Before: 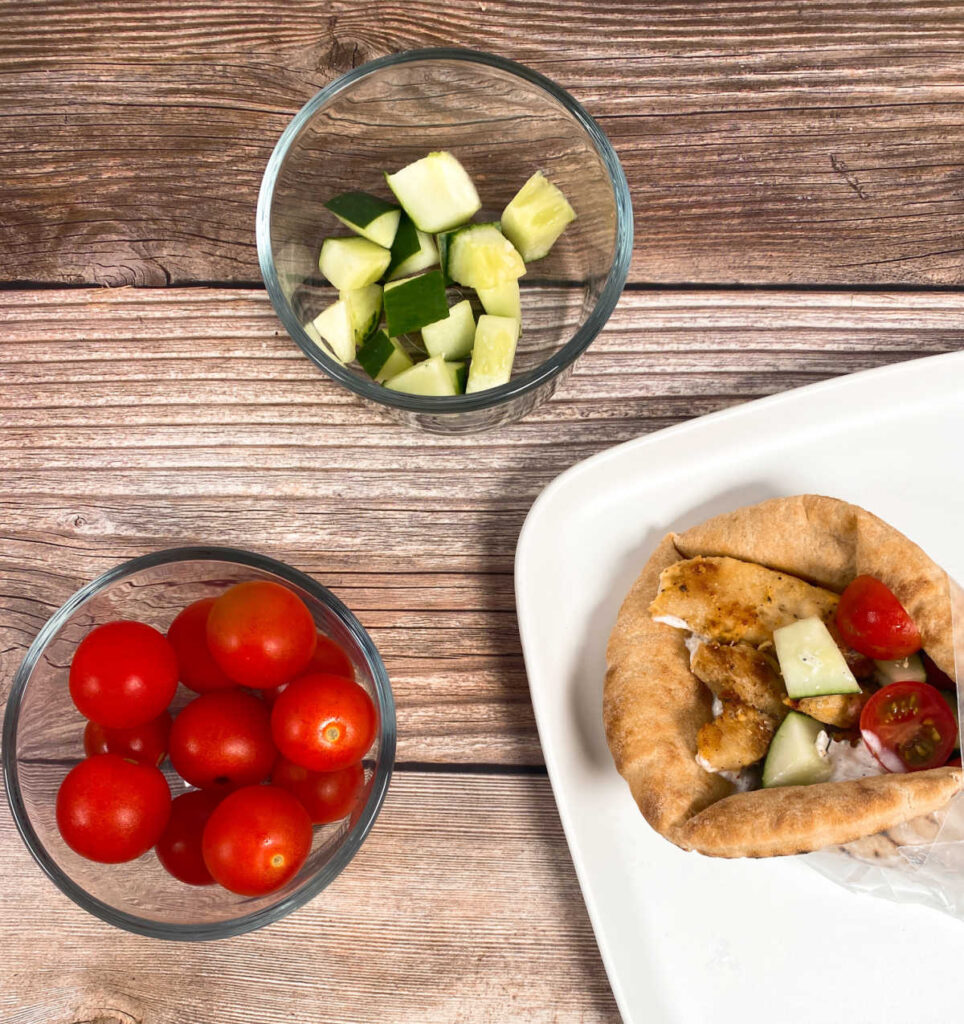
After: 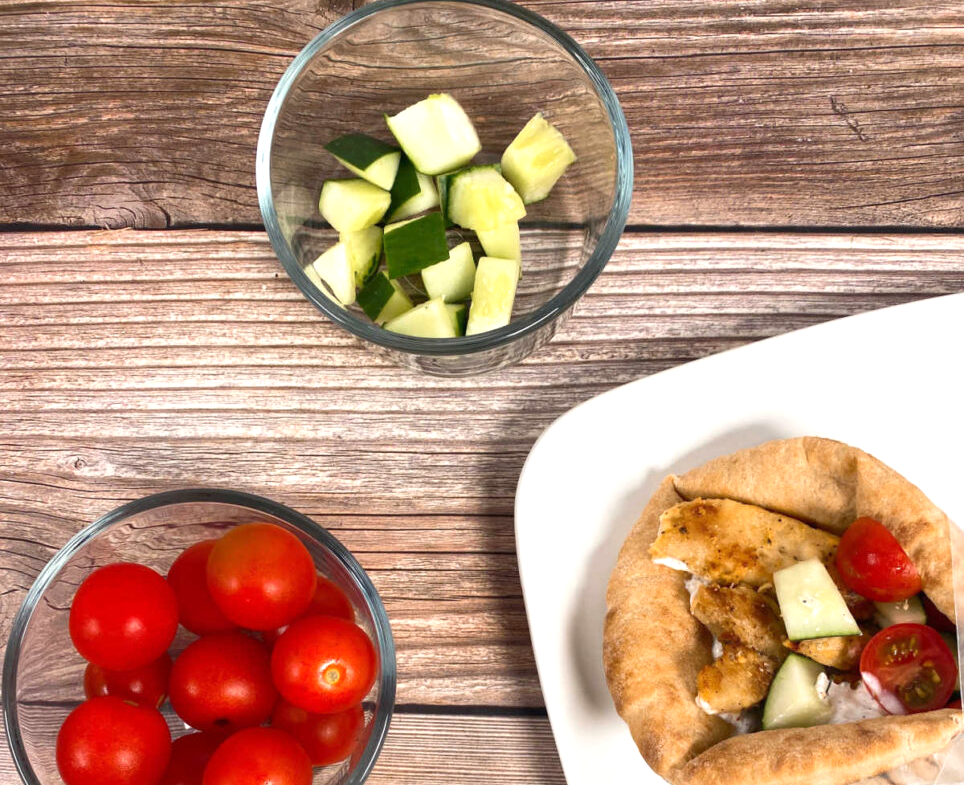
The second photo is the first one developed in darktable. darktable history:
exposure: exposure 0.3 EV, compensate highlight preservation false
crop: top 5.667%, bottom 17.637%
